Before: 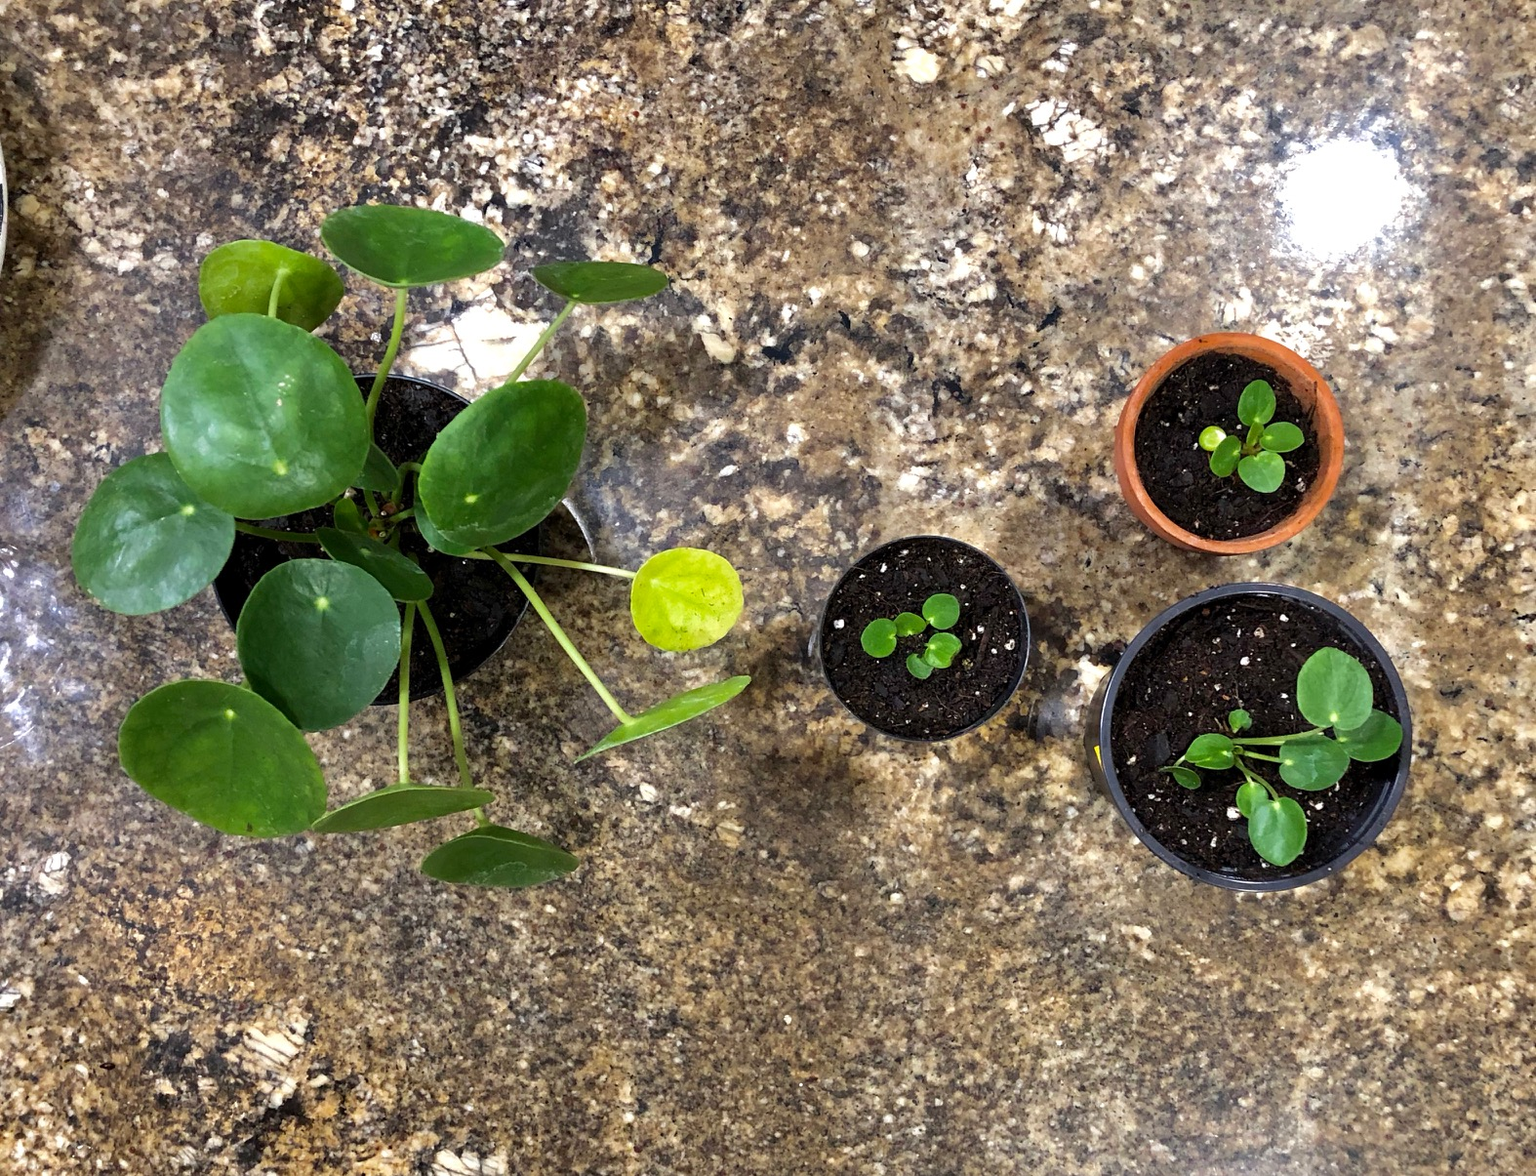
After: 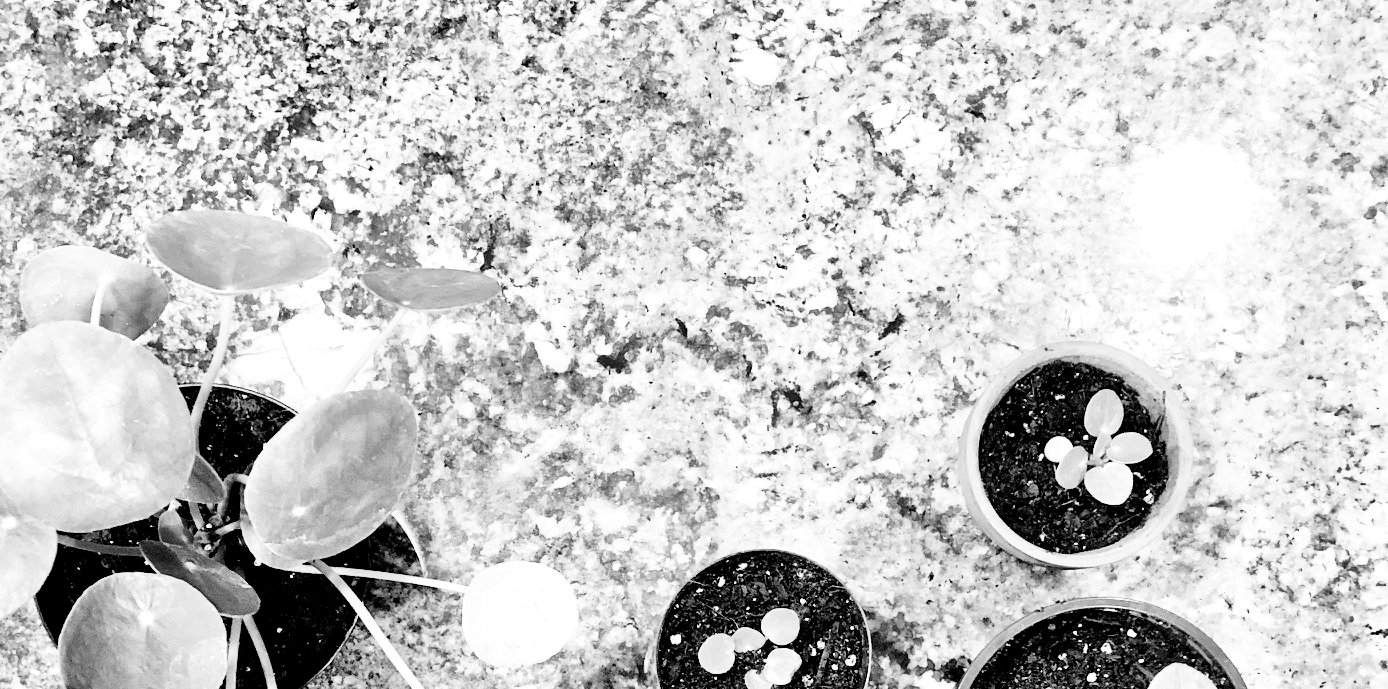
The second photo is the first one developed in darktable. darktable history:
rgb curve: curves: ch0 [(0, 0) (0.21, 0.15) (0.24, 0.21) (0.5, 0.75) (0.75, 0.96) (0.89, 0.99) (1, 1)]; ch1 [(0, 0.02) (0.21, 0.13) (0.25, 0.2) (0.5, 0.67) (0.75, 0.9) (0.89, 0.97) (1, 1)]; ch2 [(0, 0.02) (0.21, 0.13) (0.25, 0.2) (0.5, 0.67) (0.75, 0.9) (0.89, 0.97) (1, 1)], compensate middle gray true
shadows and highlights: shadows 25, highlights -25
levels: levels [0, 0.618, 1]
monochrome: a -35.87, b 49.73, size 1.7
crop and rotate: left 11.812%, bottom 42.776%
tone equalizer: -7 EV 0.15 EV, -6 EV 0.6 EV, -5 EV 1.15 EV, -4 EV 1.33 EV, -3 EV 1.15 EV, -2 EV 0.6 EV, -1 EV 0.15 EV, mask exposure compensation -0.5 EV
exposure: black level correction 0.001, exposure 1.116 EV, compensate highlight preservation false
